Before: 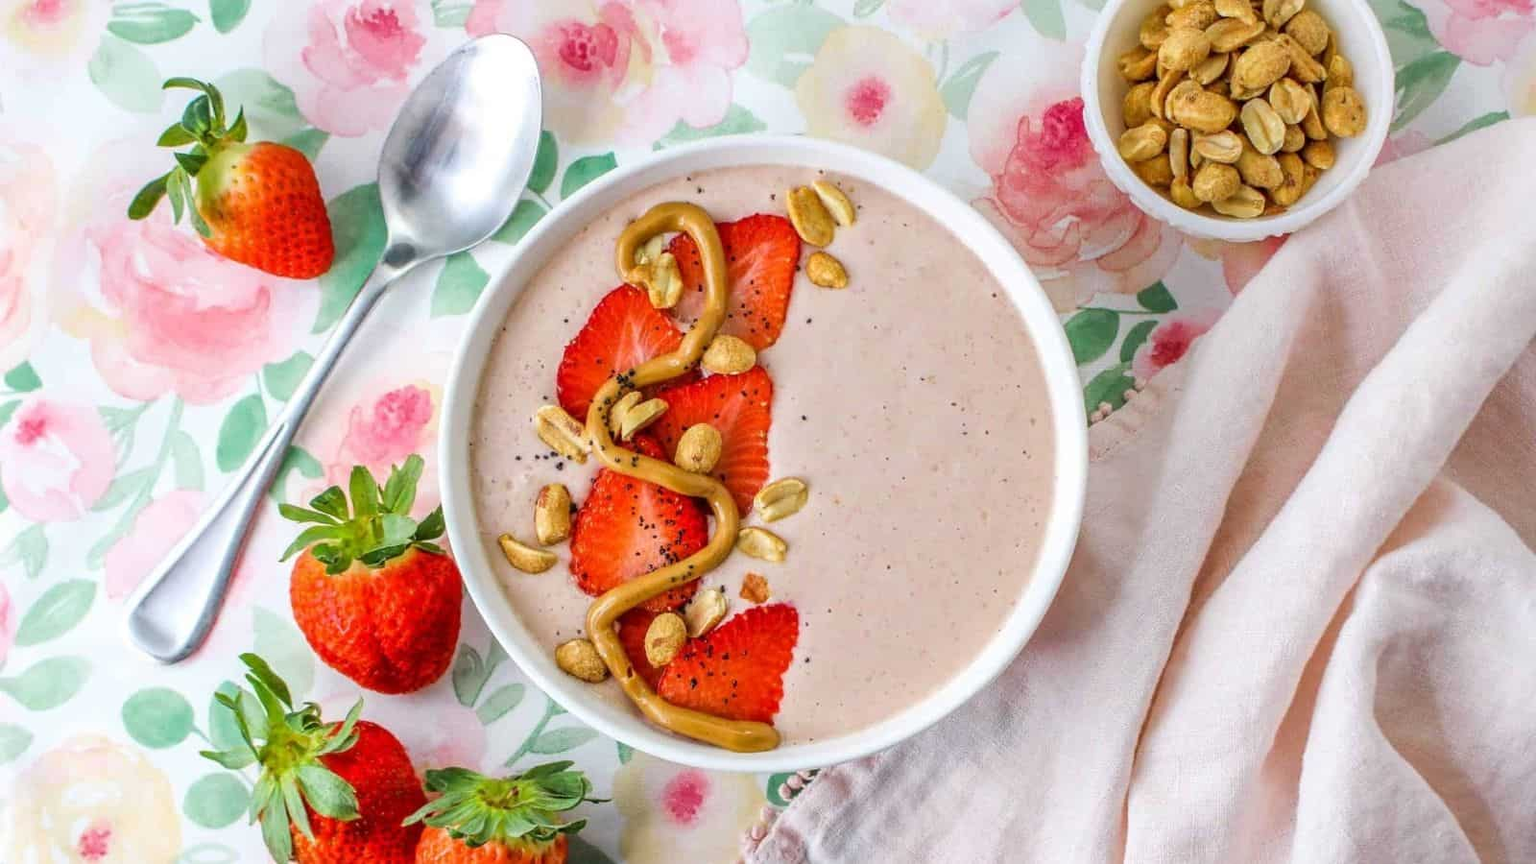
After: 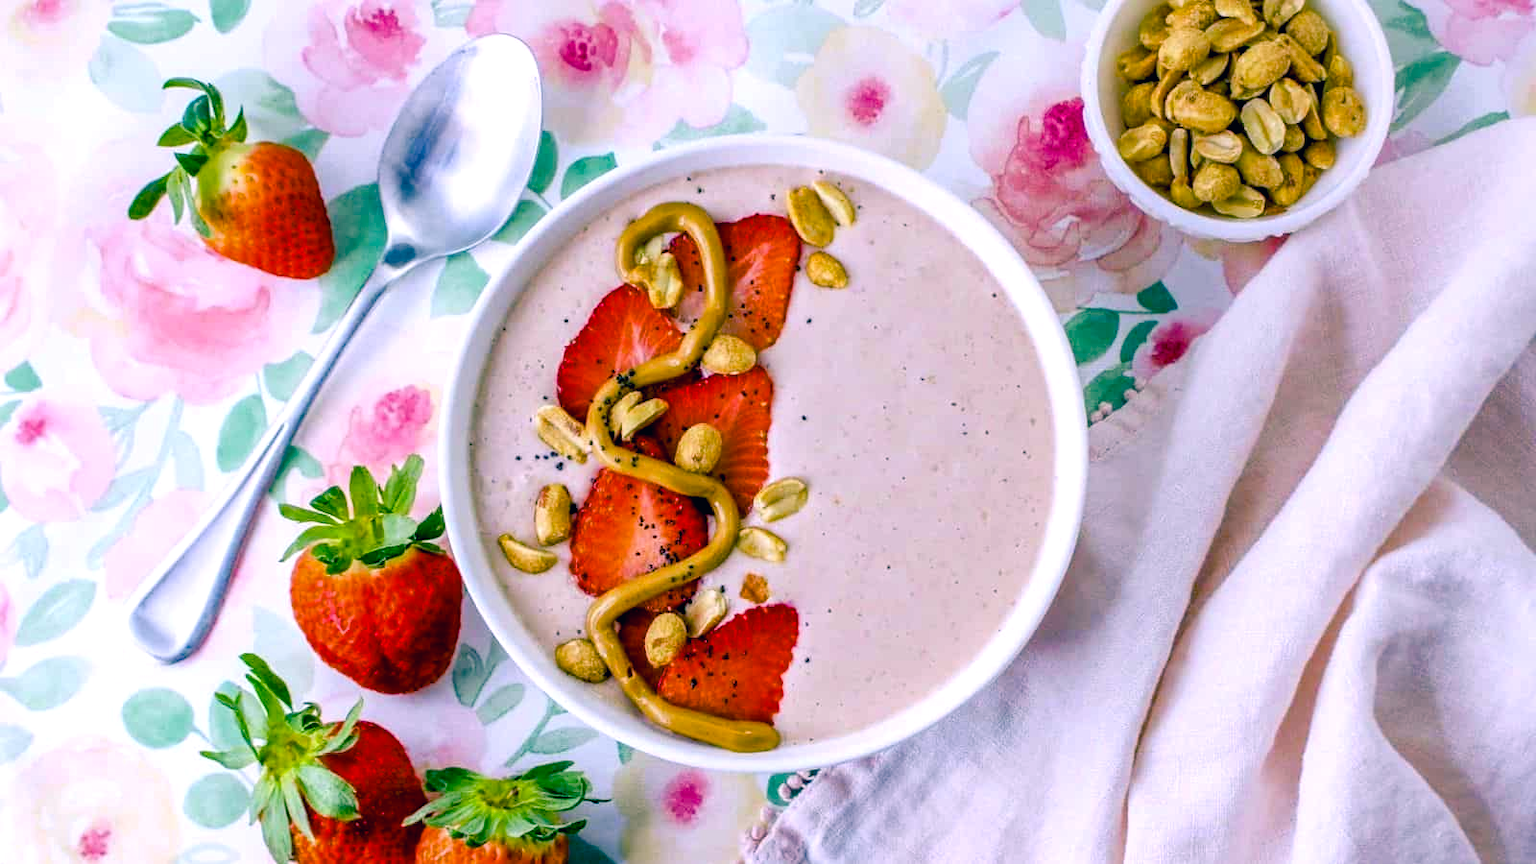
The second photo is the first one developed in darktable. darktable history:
white balance: red 0.948, green 1.02, blue 1.176
exposure: black level correction 0.01, exposure 0.014 EV, compensate highlight preservation false
color correction: highlights a* 5.38, highlights b* 5.3, shadows a* -4.26, shadows b* -5.11
color balance rgb: shadows lift › luminance -28.76%, shadows lift › chroma 10%, shadows lift › hue 230°, power › chroma 0.5%, power › hue 215°, highlights gain › luminance 7.14%, highlights gain › chroma 1%, highlights gain › hue 50°, global offset › luminance -0.29%, global offset › hue 260°, perceptual saturation grading › global saturation 20%, perceptual saturation grading › highlights -13.92%, perceptual saturation grading › shadows 50%
